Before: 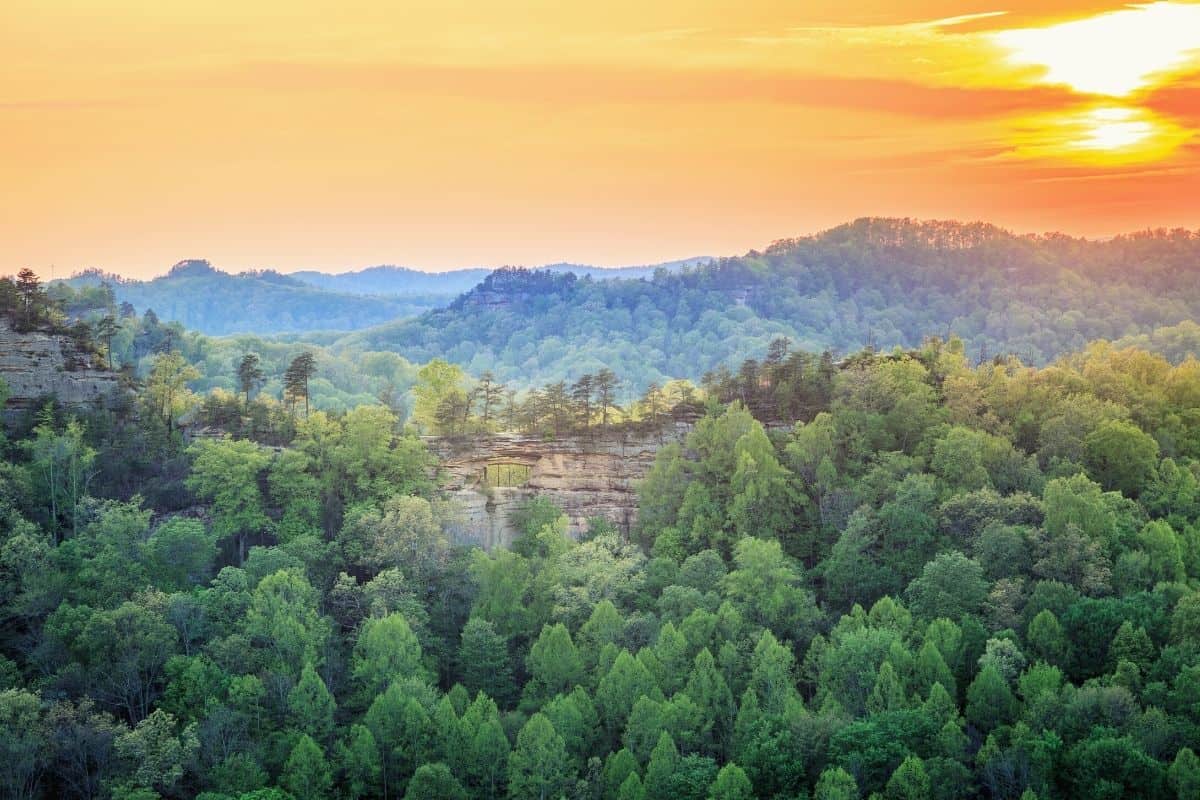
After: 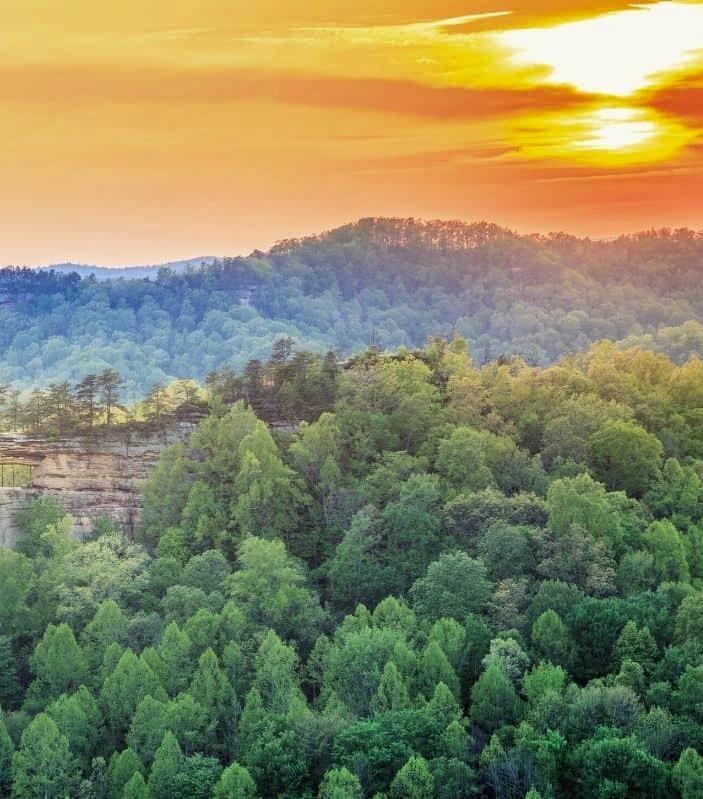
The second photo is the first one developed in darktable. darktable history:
crop: left 41.402%
shadows and highlights: soften with gaussian
